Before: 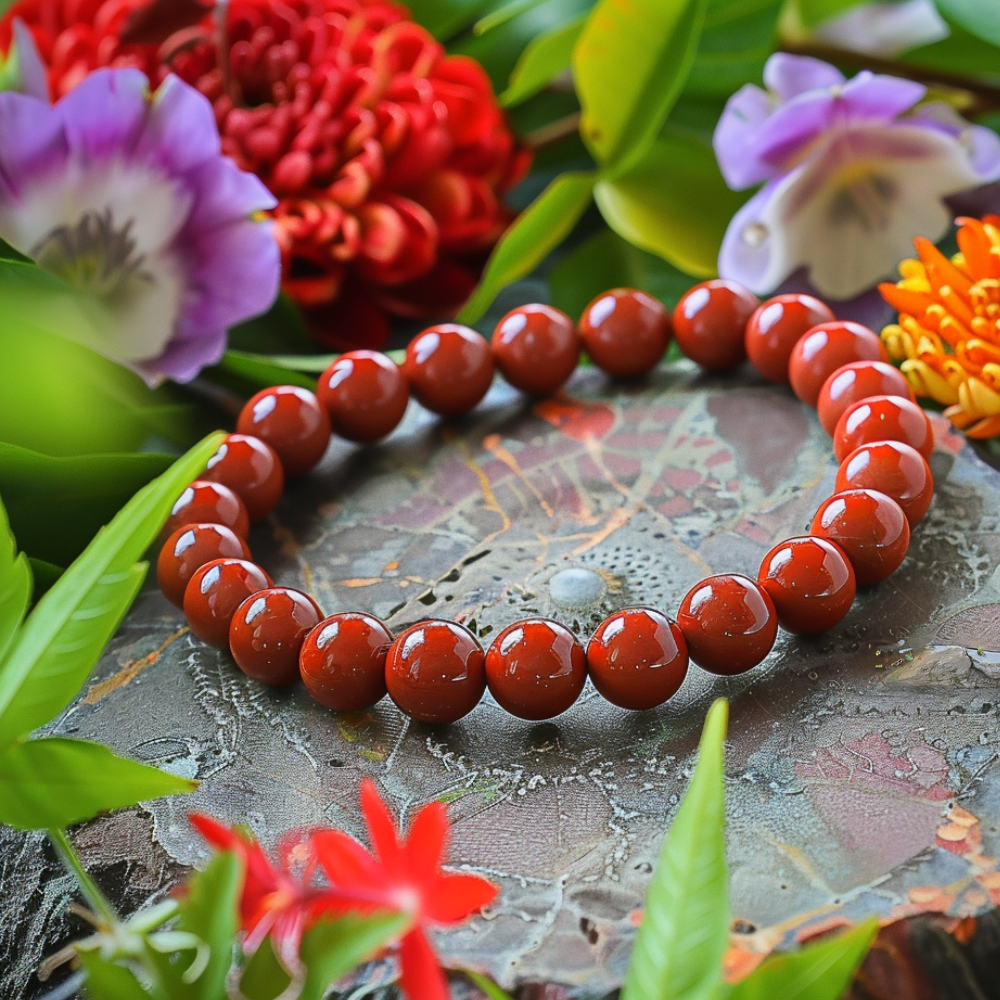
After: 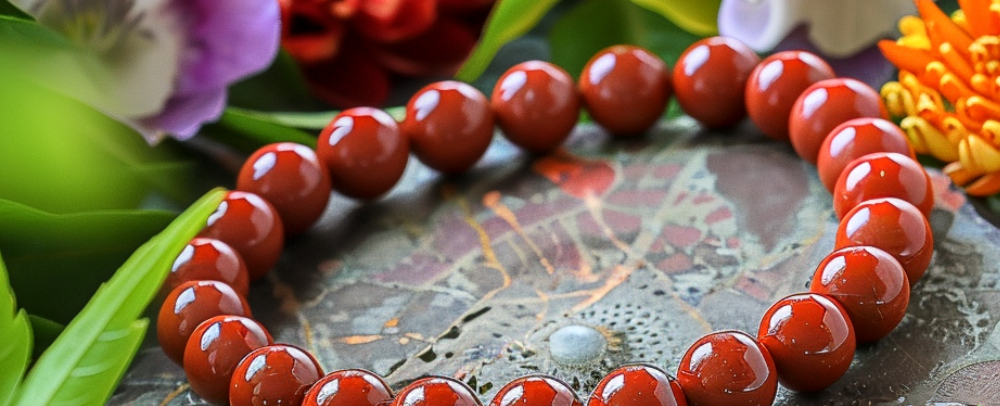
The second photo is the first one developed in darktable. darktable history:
crop and rotate: top 24.39%, bottom 34.96%
local contrast: on, module defaults
